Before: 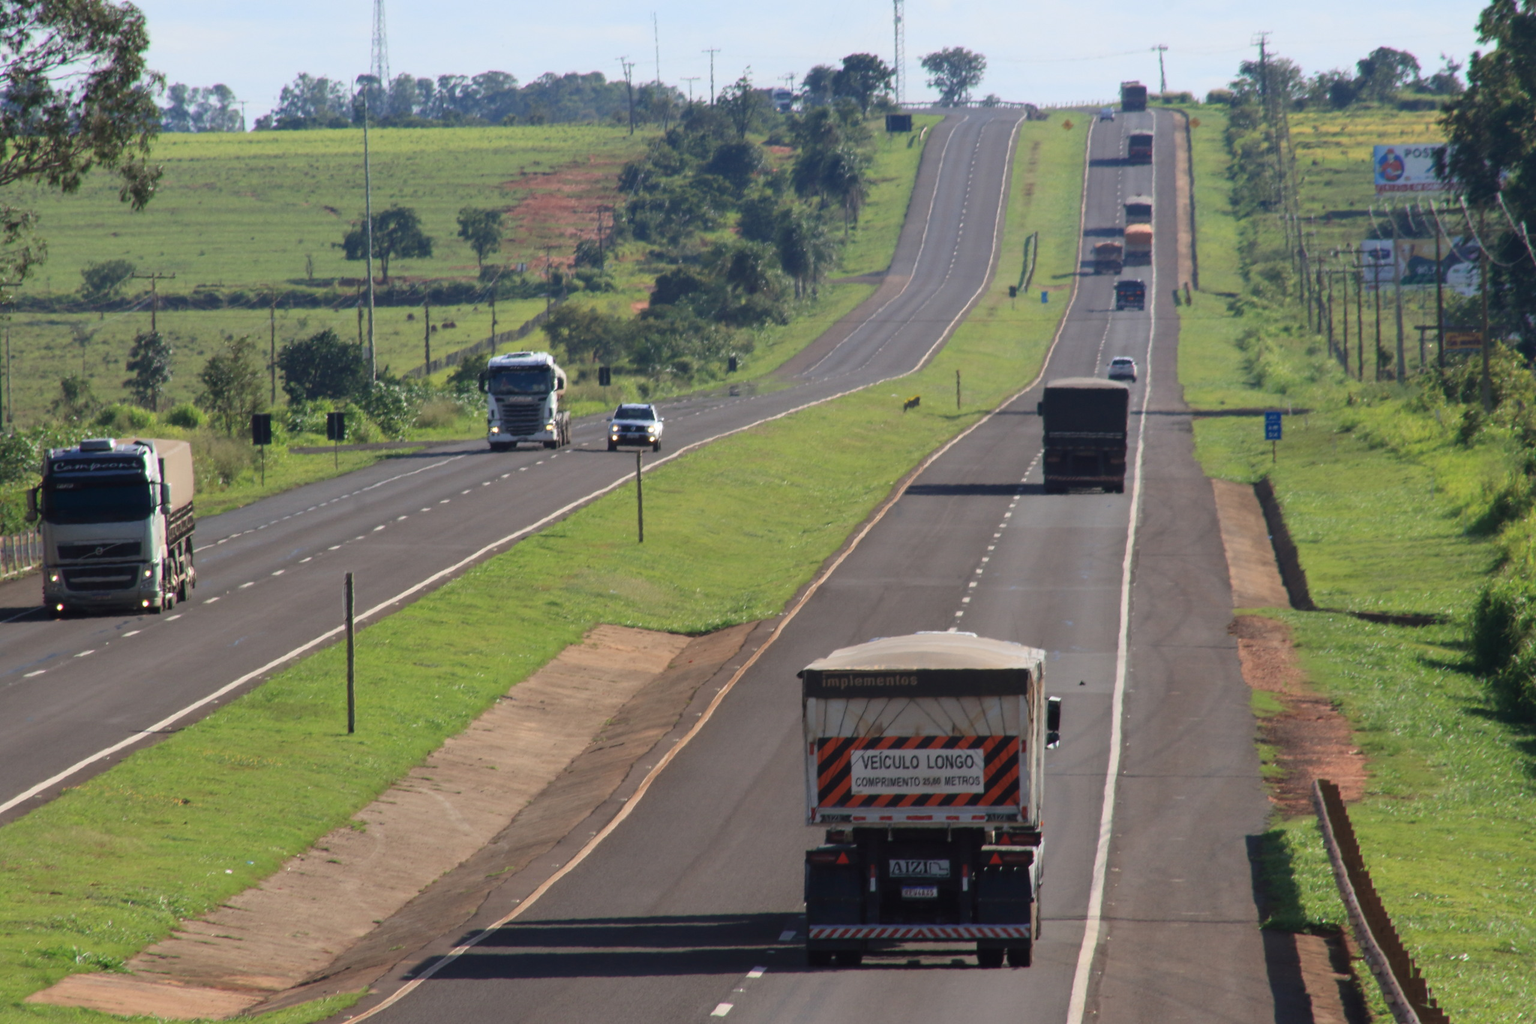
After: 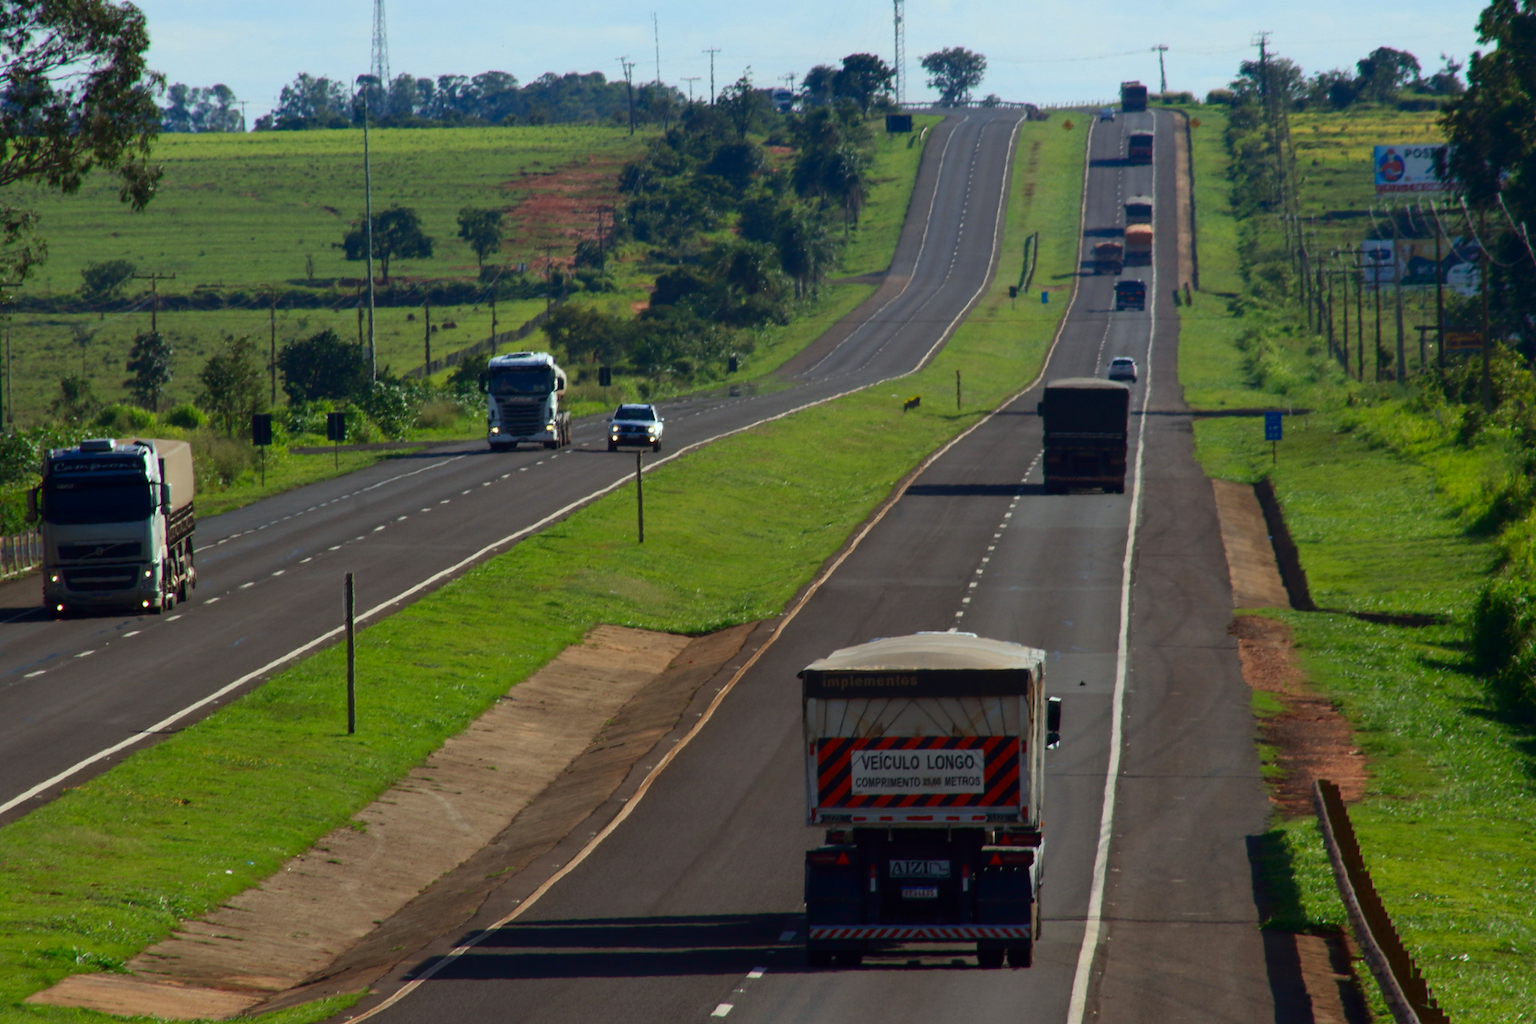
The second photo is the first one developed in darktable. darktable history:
color correction: highlights a* -6.69, highlights b* 0.49
contrast brightness saturation: brightness -0.25, saturation 0.2
